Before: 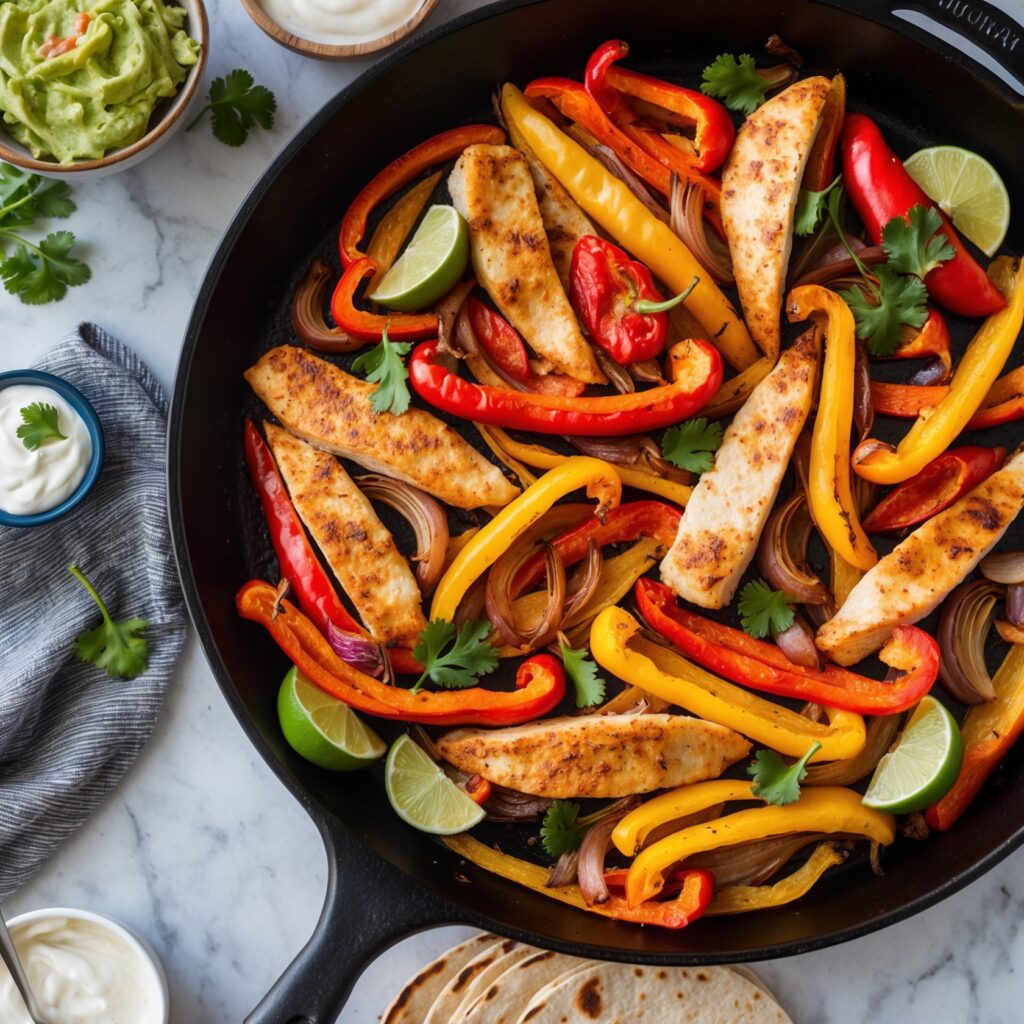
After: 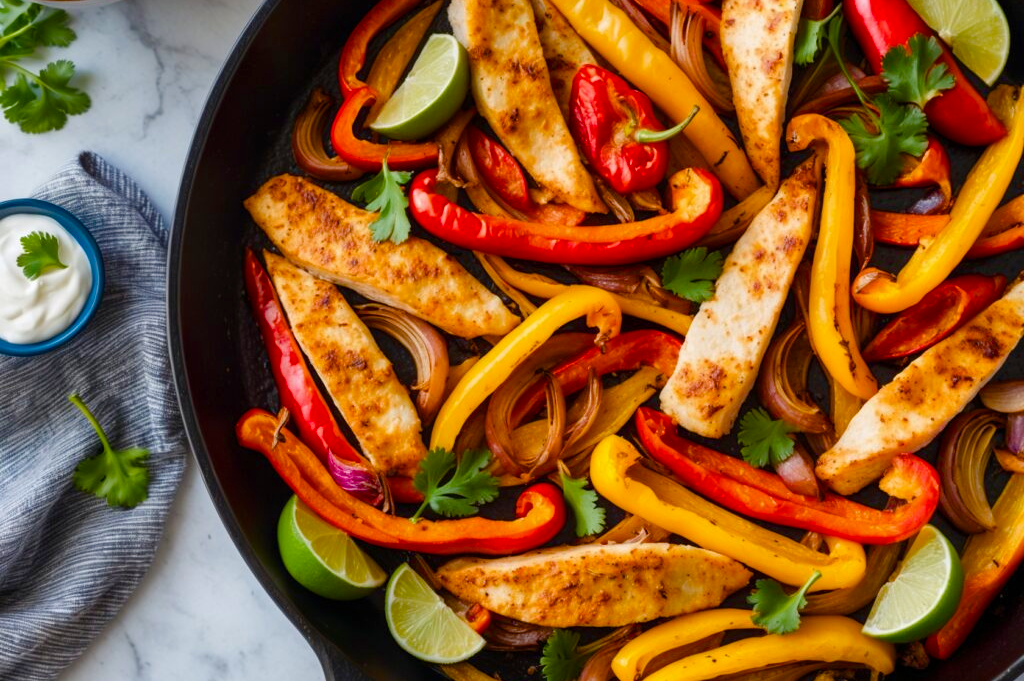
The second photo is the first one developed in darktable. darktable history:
crop: top 16.727%, bottom 16.727%
color balance rgb: perceptual saturation grading › global saturation 35%, perceptual saturation grading › highlights -30%, perceptual saturation grading › shadows 35%, perceptual brilliance grading › global brilliance 3%, perceptual brilliance grading › highlights -3%, perceptual brilliance grading › shadows 3%
